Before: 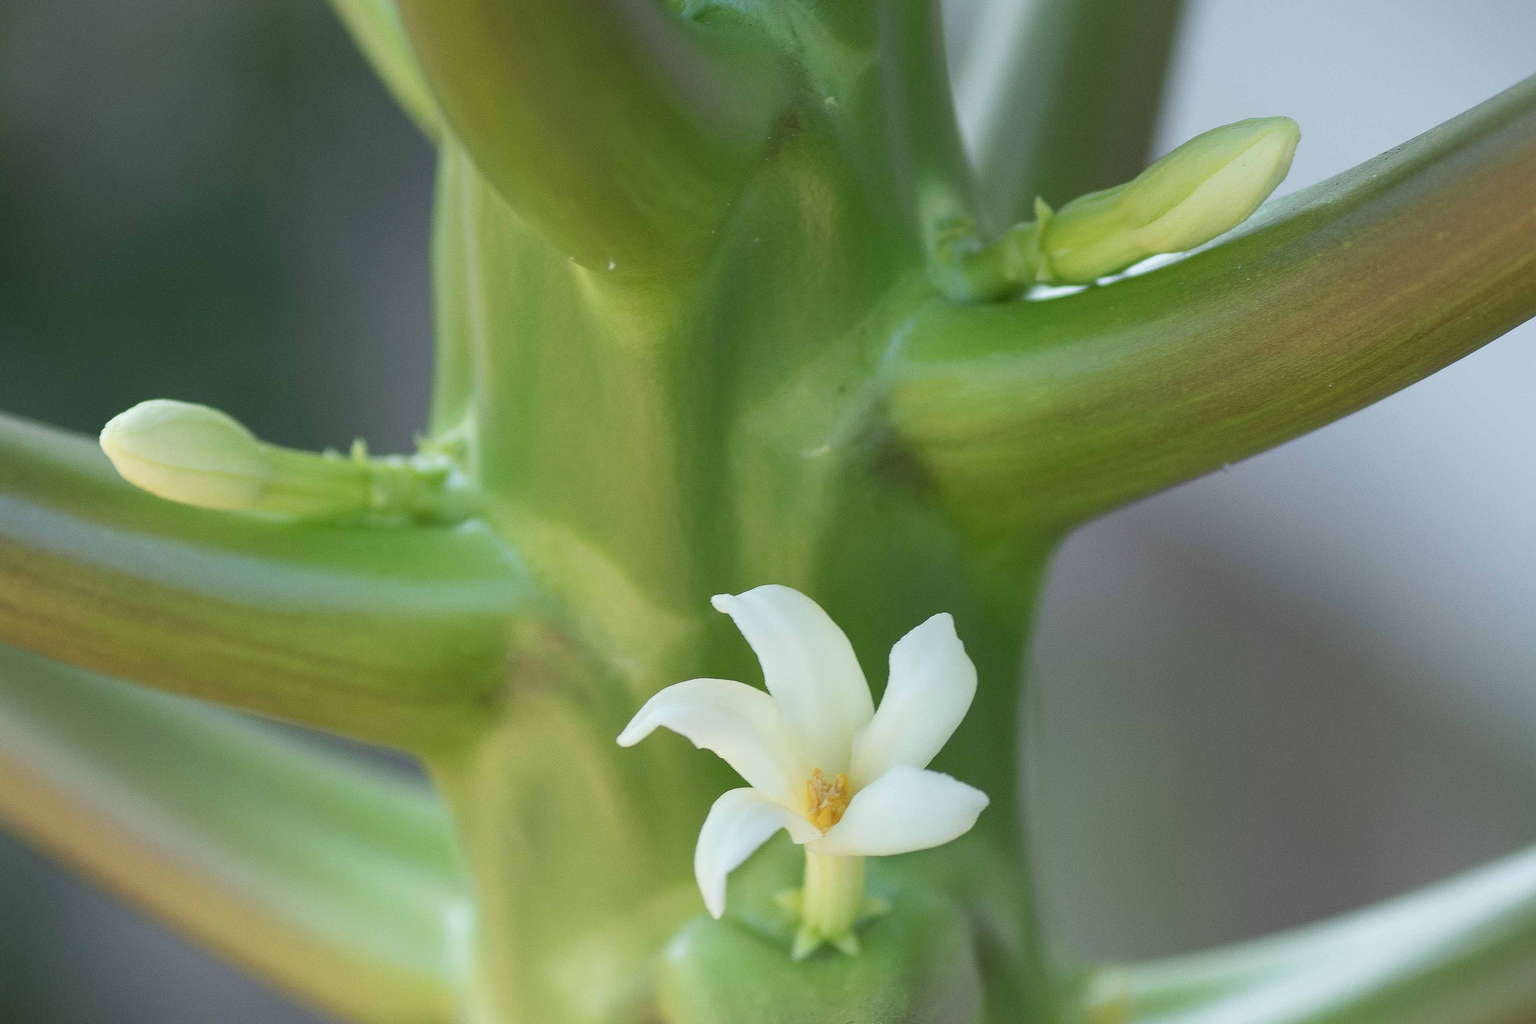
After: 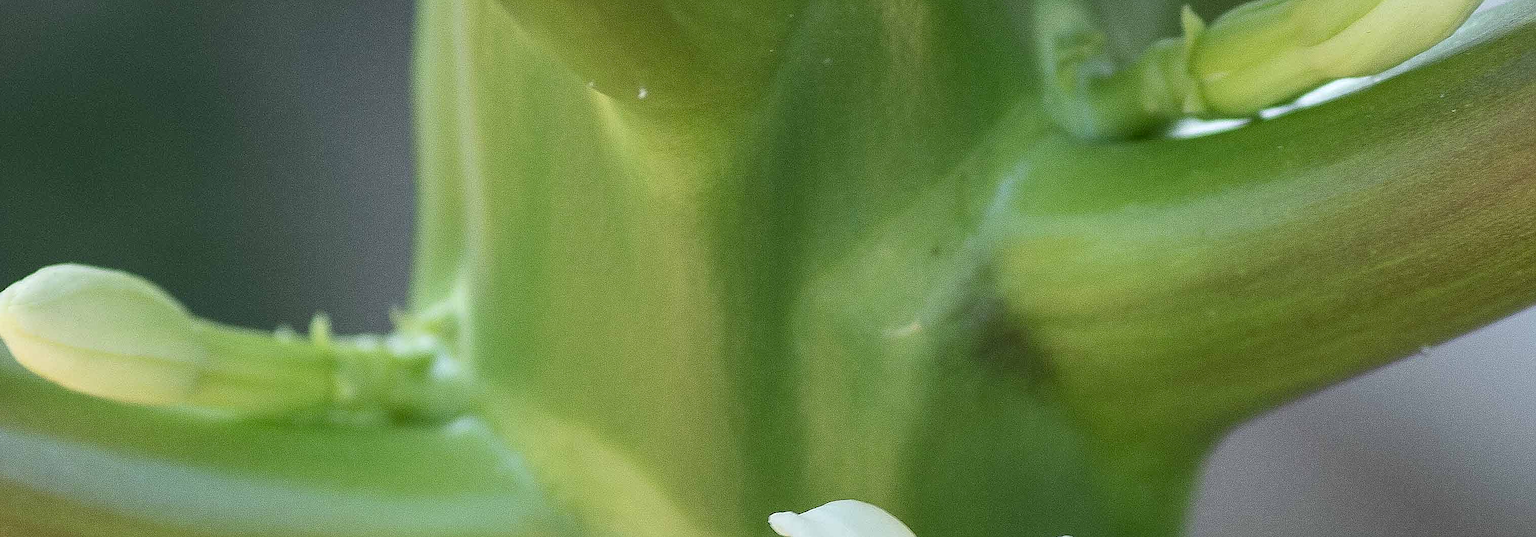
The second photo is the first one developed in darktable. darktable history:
crop: left 7.028%, top 18.793%, right 14.498%, bottom 39.95%
local contrast: shadows 93%, midtone range 0.497
sharpen: on, module defaults
